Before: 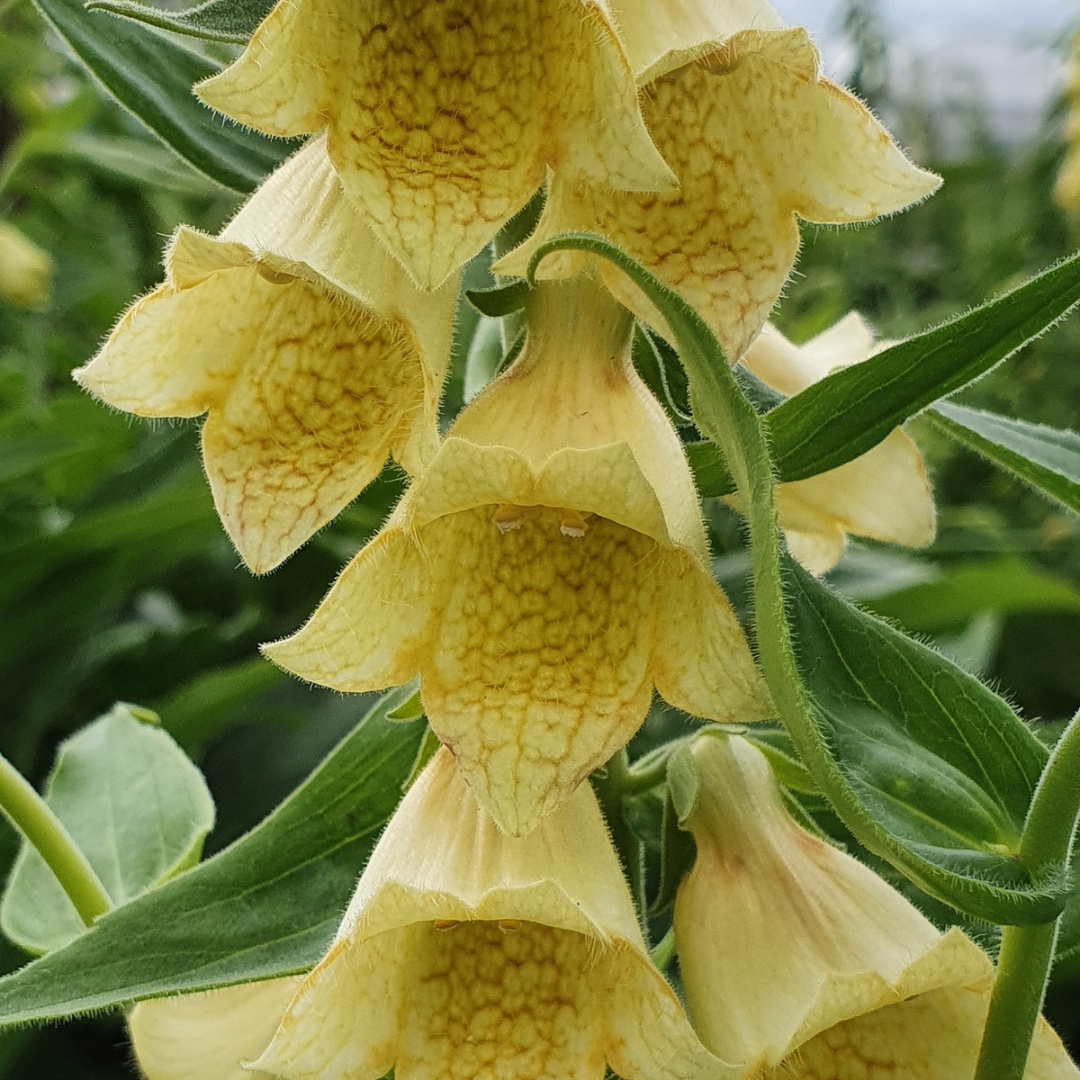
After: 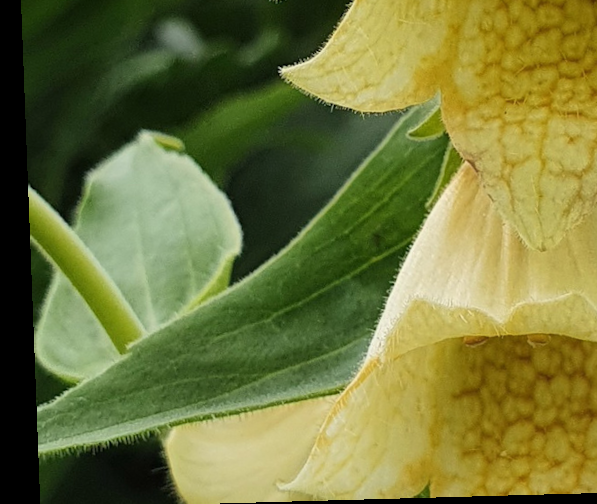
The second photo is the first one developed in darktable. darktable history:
crop and rotate: top 54.778%, right 46.61%, bottom 0.159%
rotate and perspective: rotation -2.22°, lens shift (horizontal) -0.022, automatic cropping off
